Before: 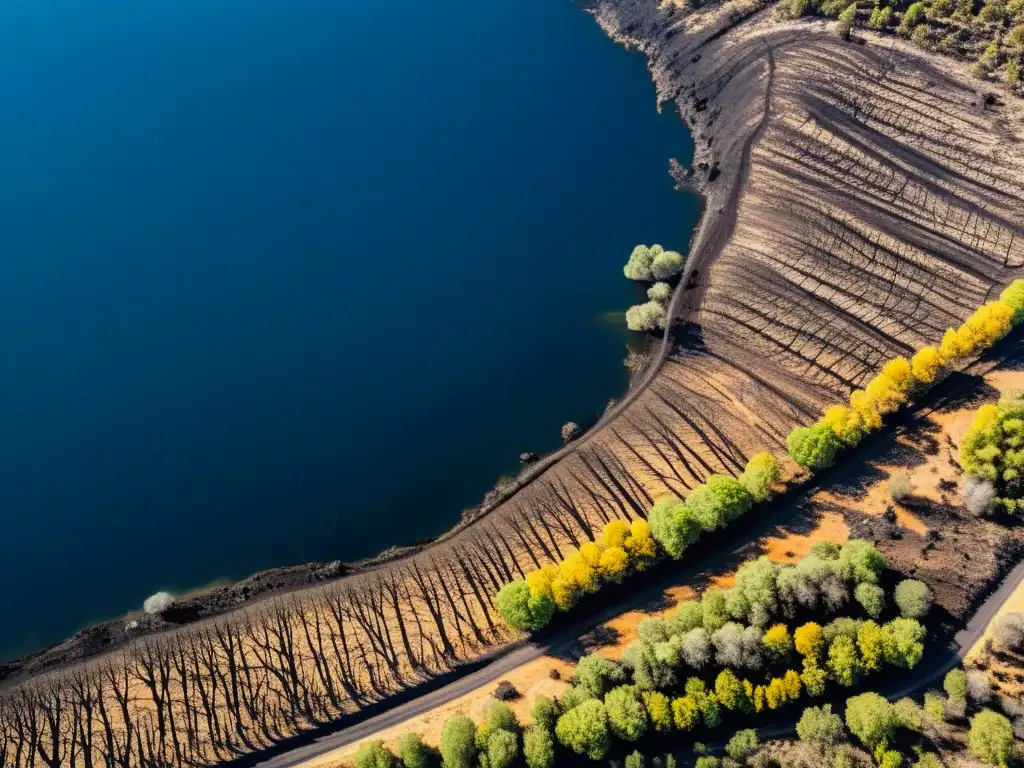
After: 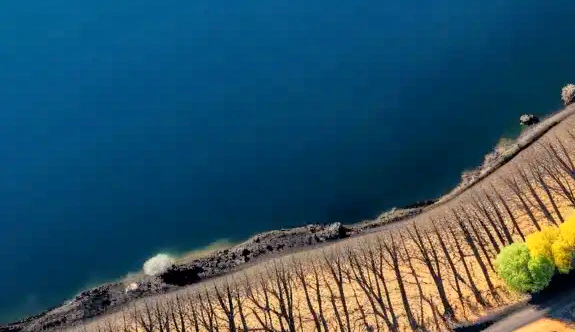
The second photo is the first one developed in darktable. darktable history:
crop: top 44.046%, right 43.751%, bottom 12.694%
local contrast: mode bilateral grid, contrast 20, coarseness 50, detail 138%, midtone range 0.2
tone equalizer: -7 EV 0.151 EV, -6 EV 0.621 EV, -5 EV 1.13 EV, -4 EV 1.35 EV, -3 EV 1.12 EV, -2 EV 0.6 EV, -1 EV 0.166 EV
